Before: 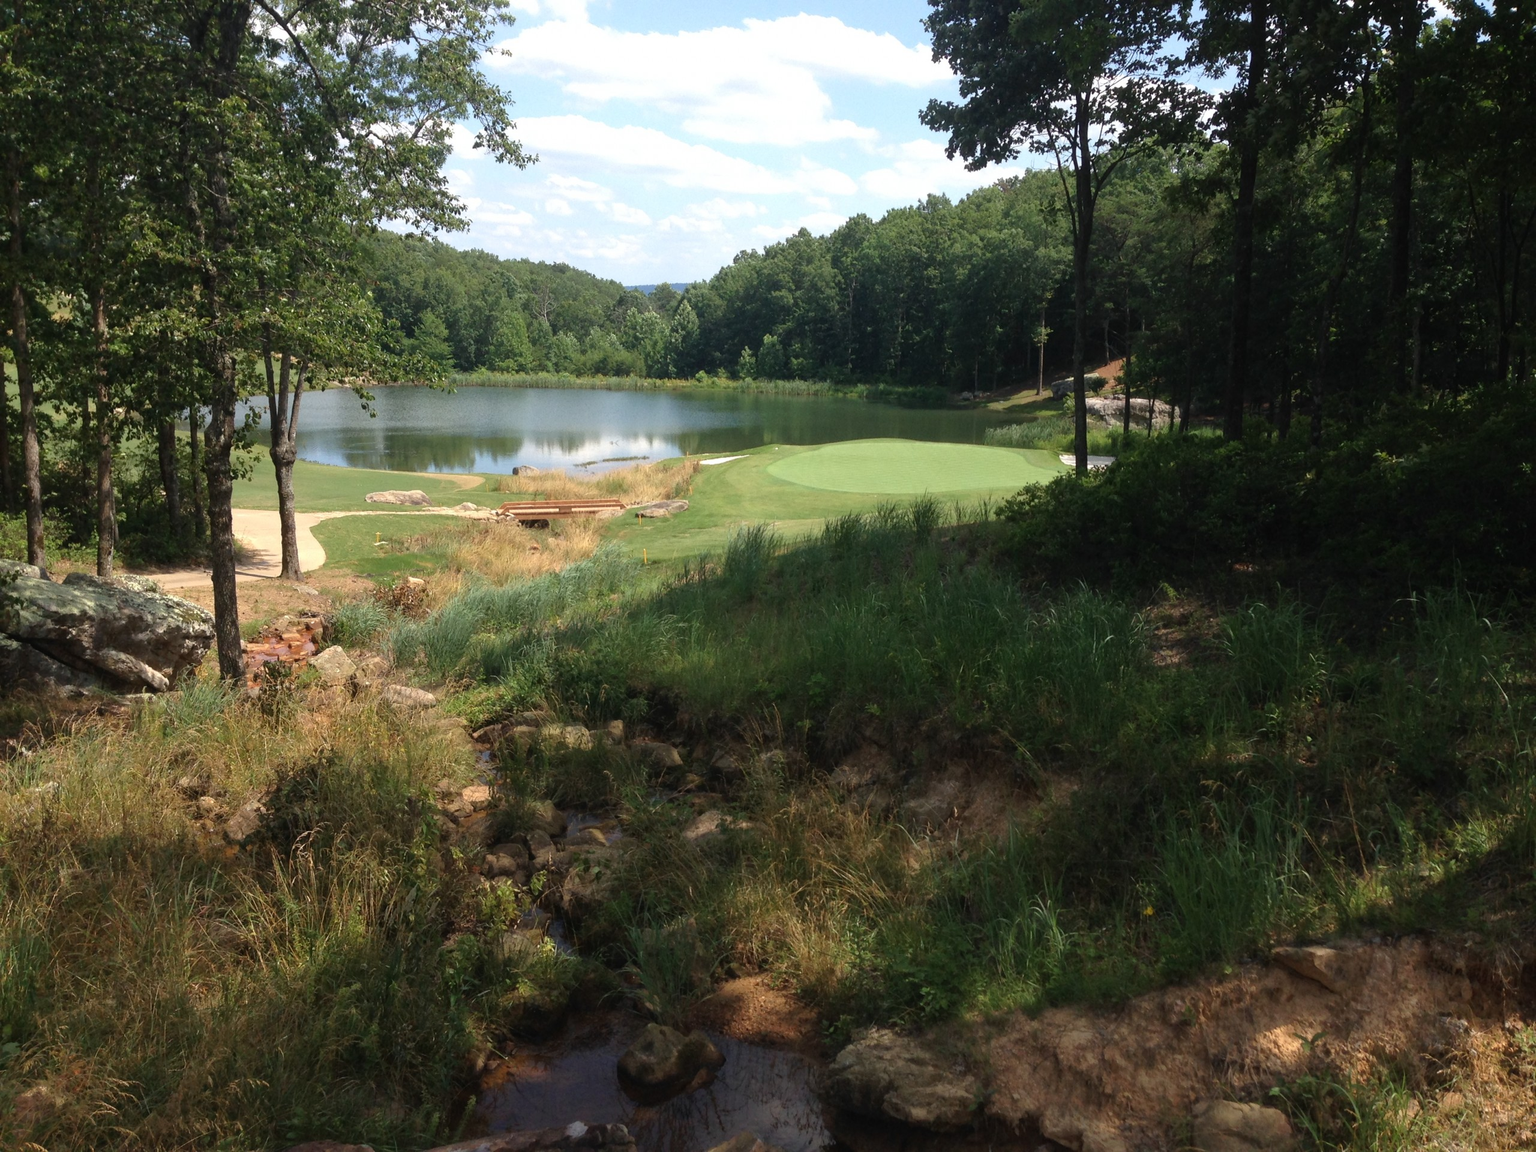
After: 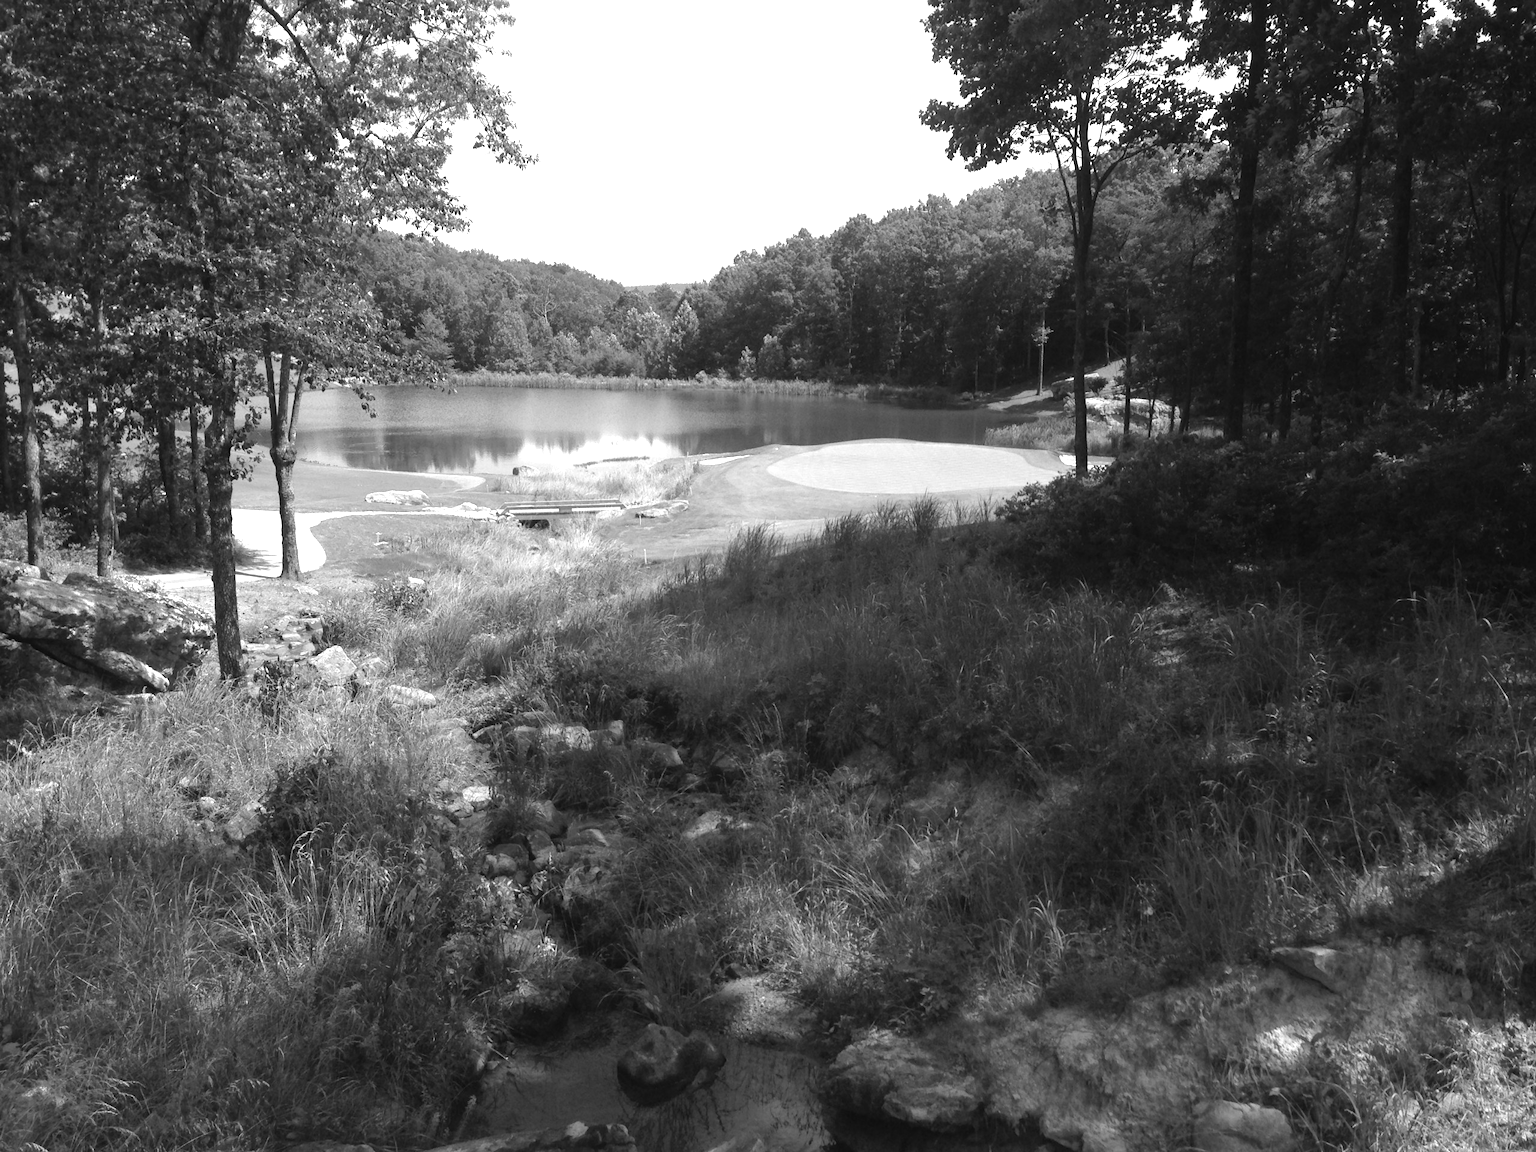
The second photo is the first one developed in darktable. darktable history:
exposure: black level correction 0, exposure 0.7 EV, compensate exposure bias true, compensate highlight preservation false
monochrome: a 32, b 64, size 2.3, highlights 1
